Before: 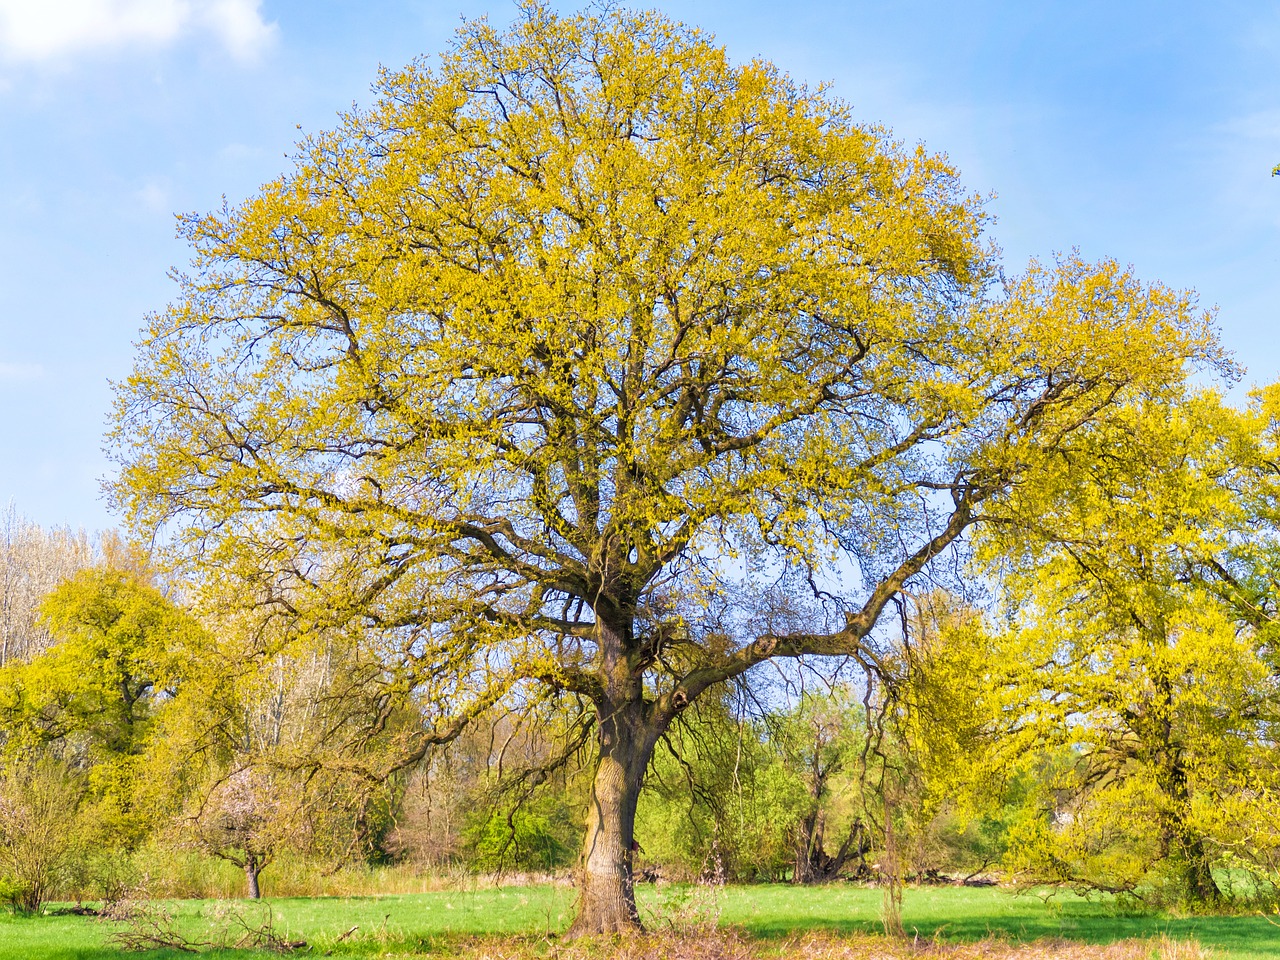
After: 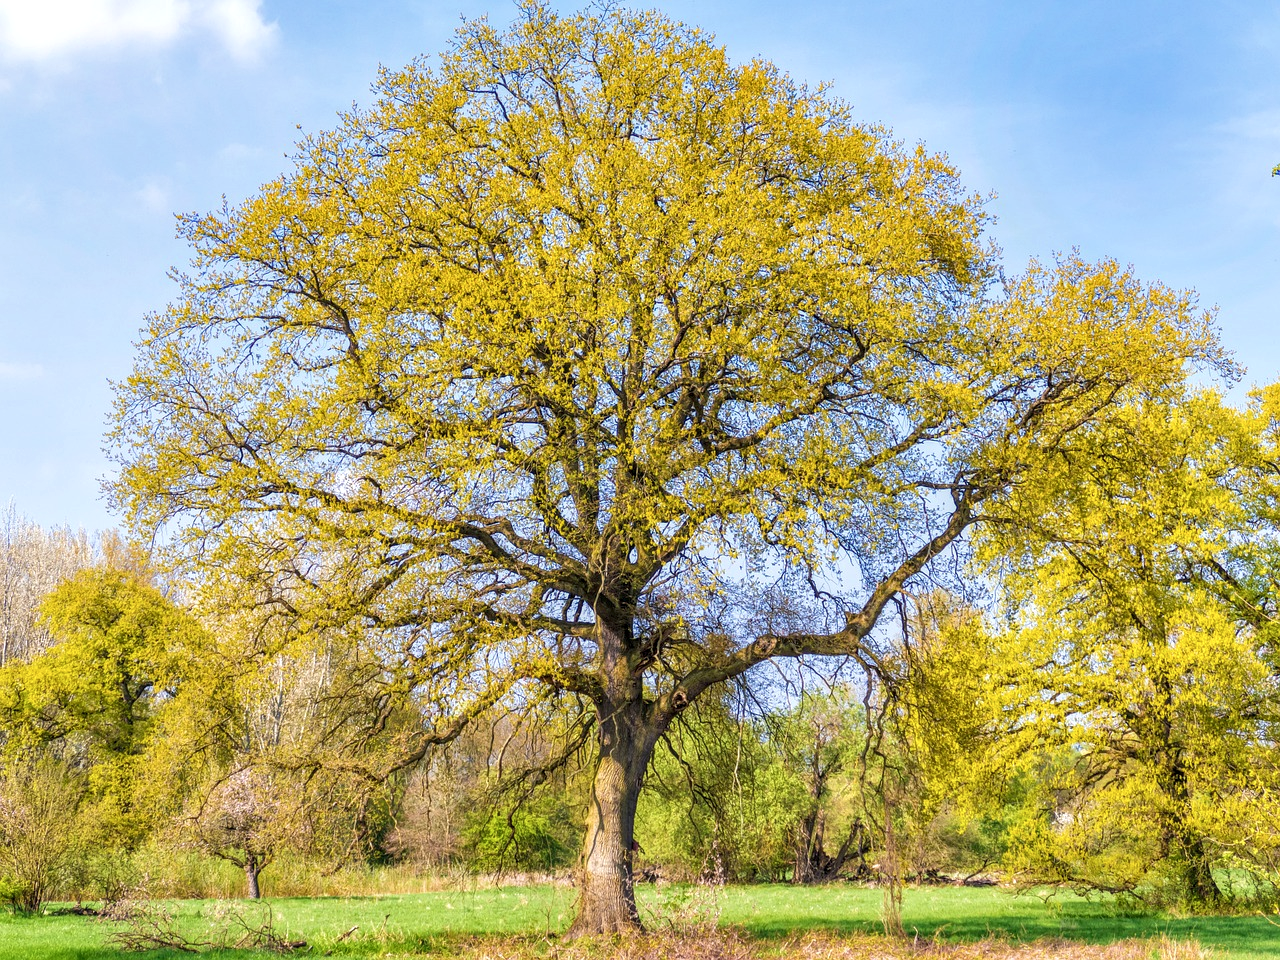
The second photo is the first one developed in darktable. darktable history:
contrast brightness saturation: saturation -0.046
local contrast: on, module defaults
